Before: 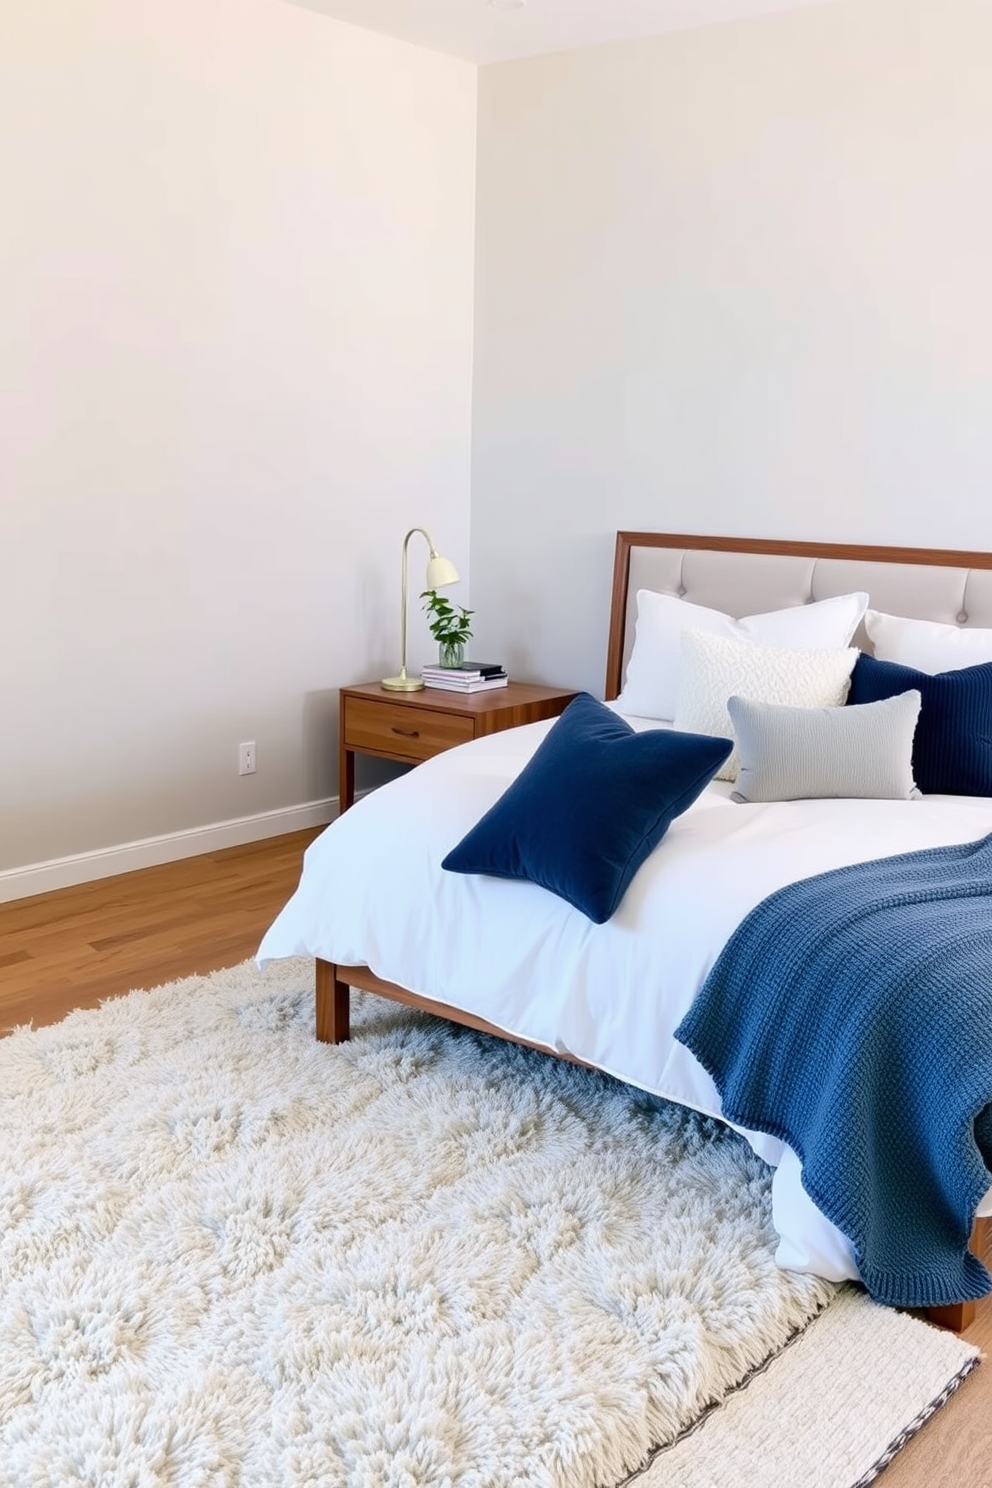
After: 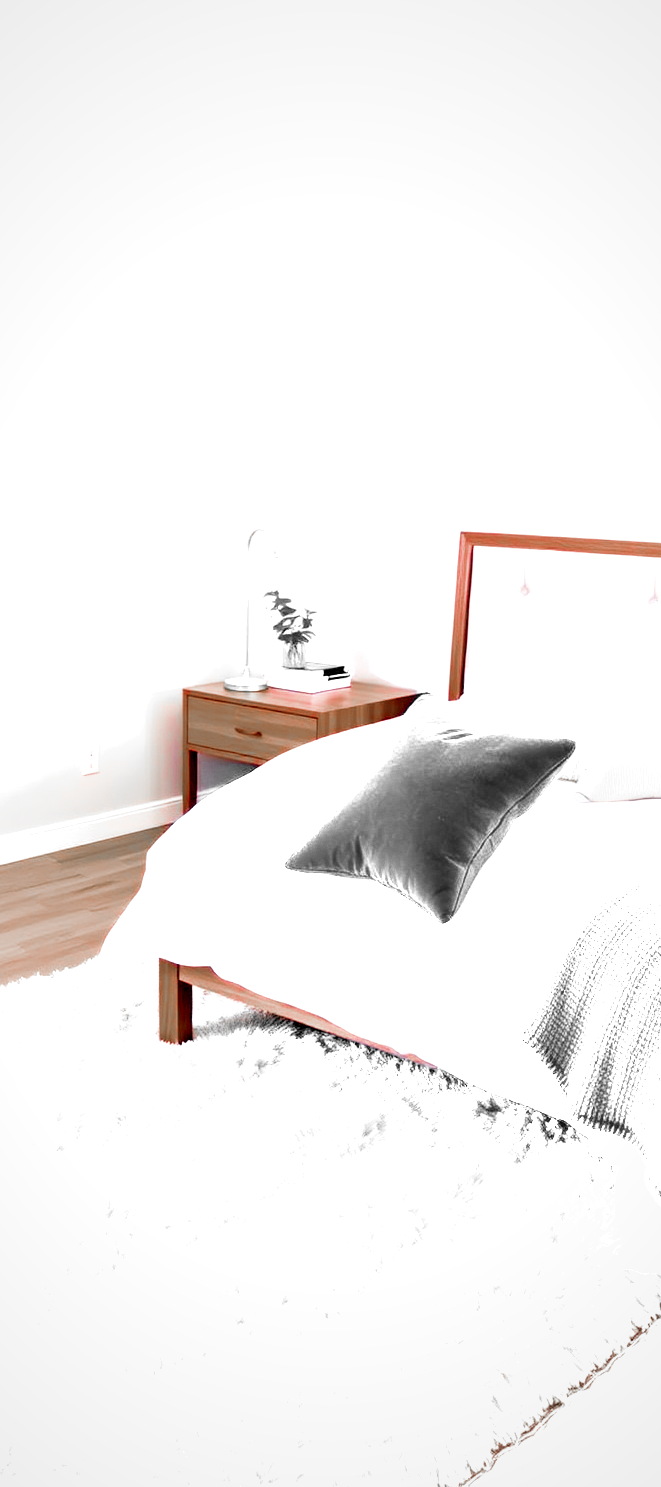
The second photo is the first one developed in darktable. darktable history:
crop and rotate: left 15.907%, right 17.44%
exposure: black level correction 0, exposure 2.351 EV, compensate highlight preservation false
vignetting: fall-off start 72.77%, fall-off radius 107.29%, brightness -0.38, saturation 0.008, width/height ratio 0.728
filmic rgb: black relative exposure -3.85 EV, white relative exposure 3.48 EV, threshold 2.98 EV, hardness 2.59, contrast 1.102, enable highlight reconstruction true
color balance rgb: power › luminance -7.703%, power › chroma 1.356%, power › hue 330.3°, linear chroma grading › global chroma 1.333%, linear chroma grading › mid-tones -0.957%, perceptual saturation grading › global saturation 25.471%, global vibrance 20%
color zones: curves: ch0 [(0, 0.352) (0.143, 0.407) (0.286, 0.386) (0.429, 0.431) (0.571, 0.829) (0.714, 0.853) (0.857, 0.833) (1, 0.352)]; ch1 [(0, 0.604) (0.072, 0.726) (0.096, 0.608) (0.205, 0.007) (0.571, -0.006) (0.839, -0.013) (0.857, -0.012) (1, 0.604)]
